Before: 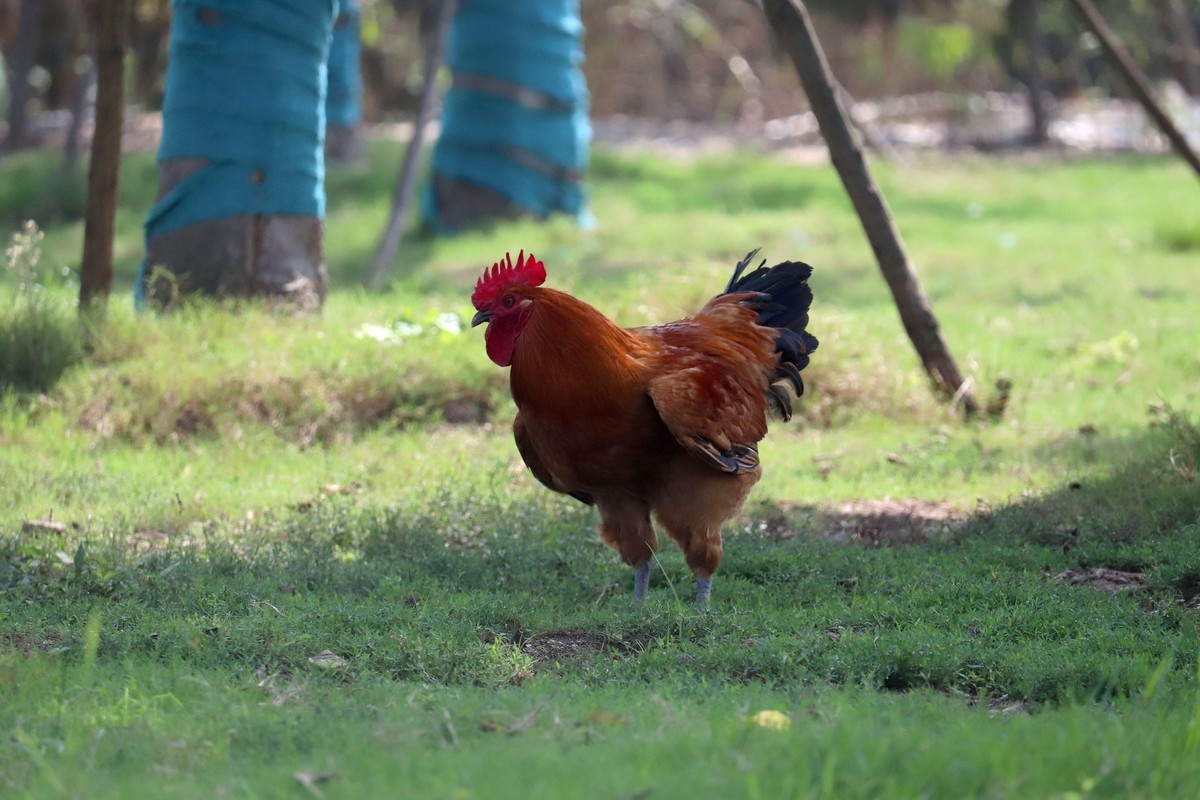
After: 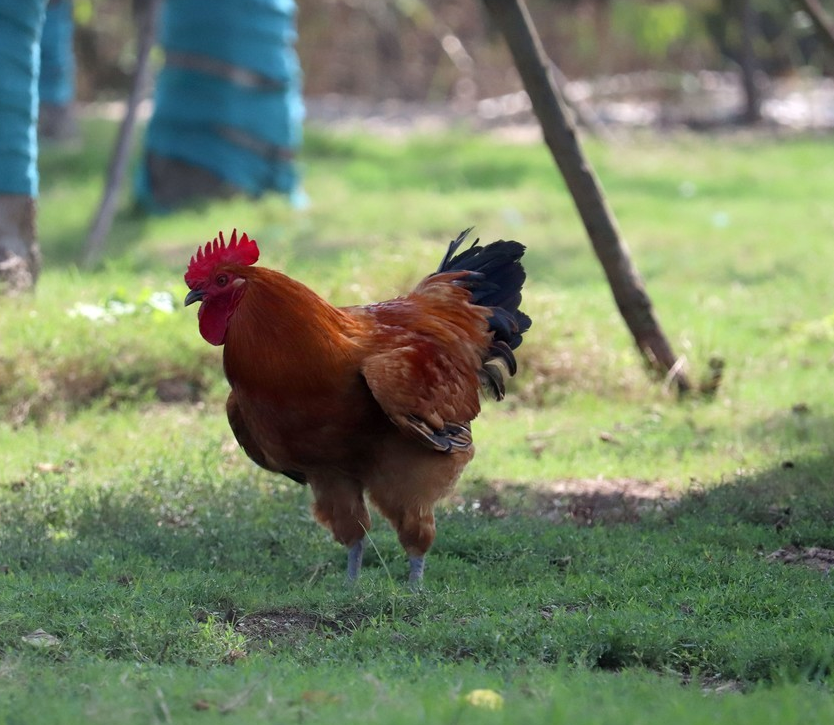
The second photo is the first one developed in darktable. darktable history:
crop and rotate: left 23.942%, top 2.736%, right 6.506%, bottom 6.576%
